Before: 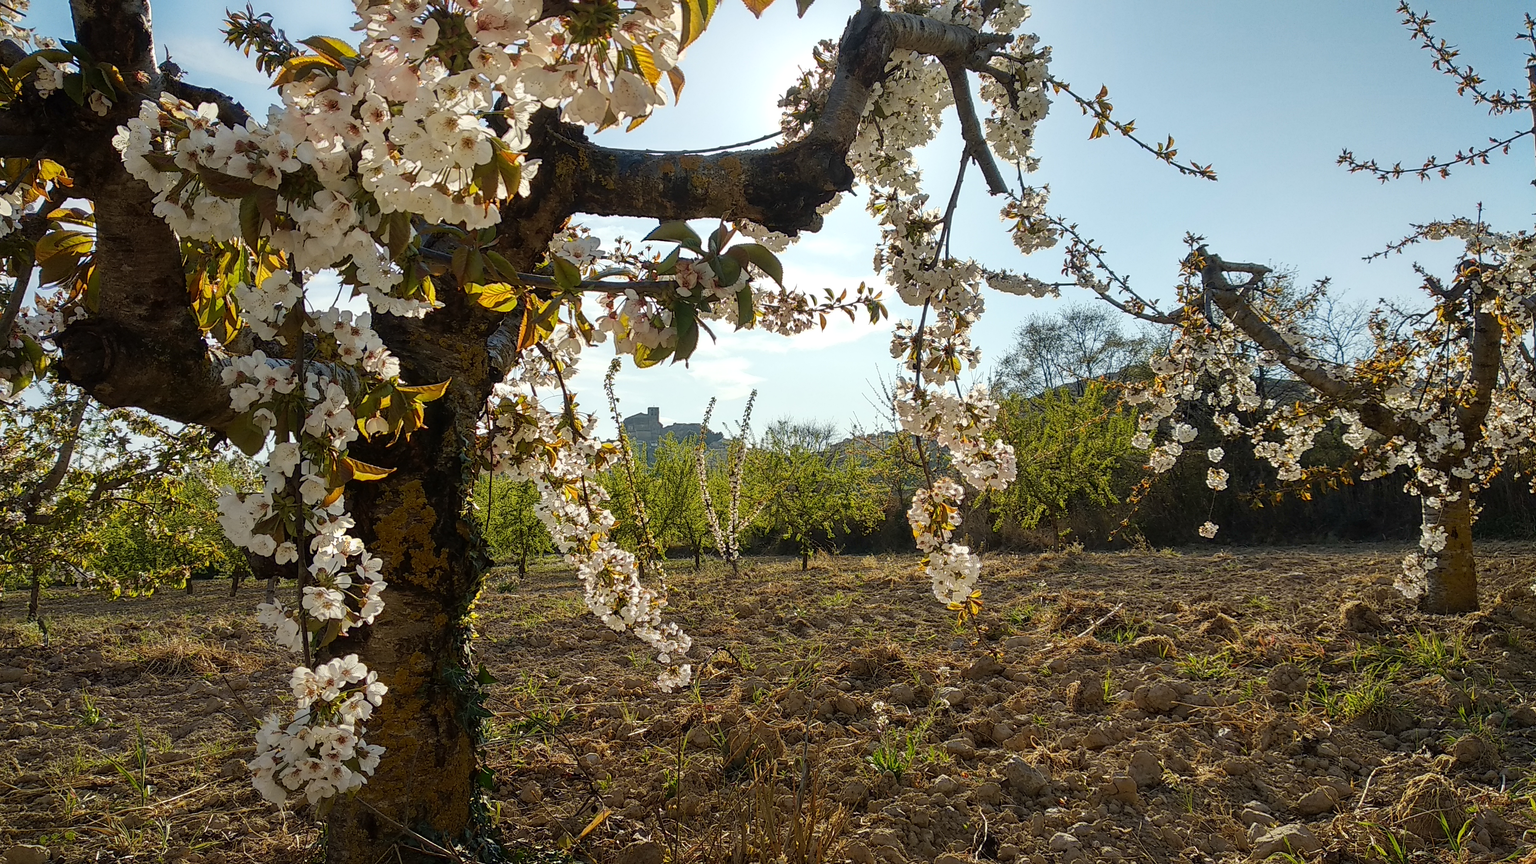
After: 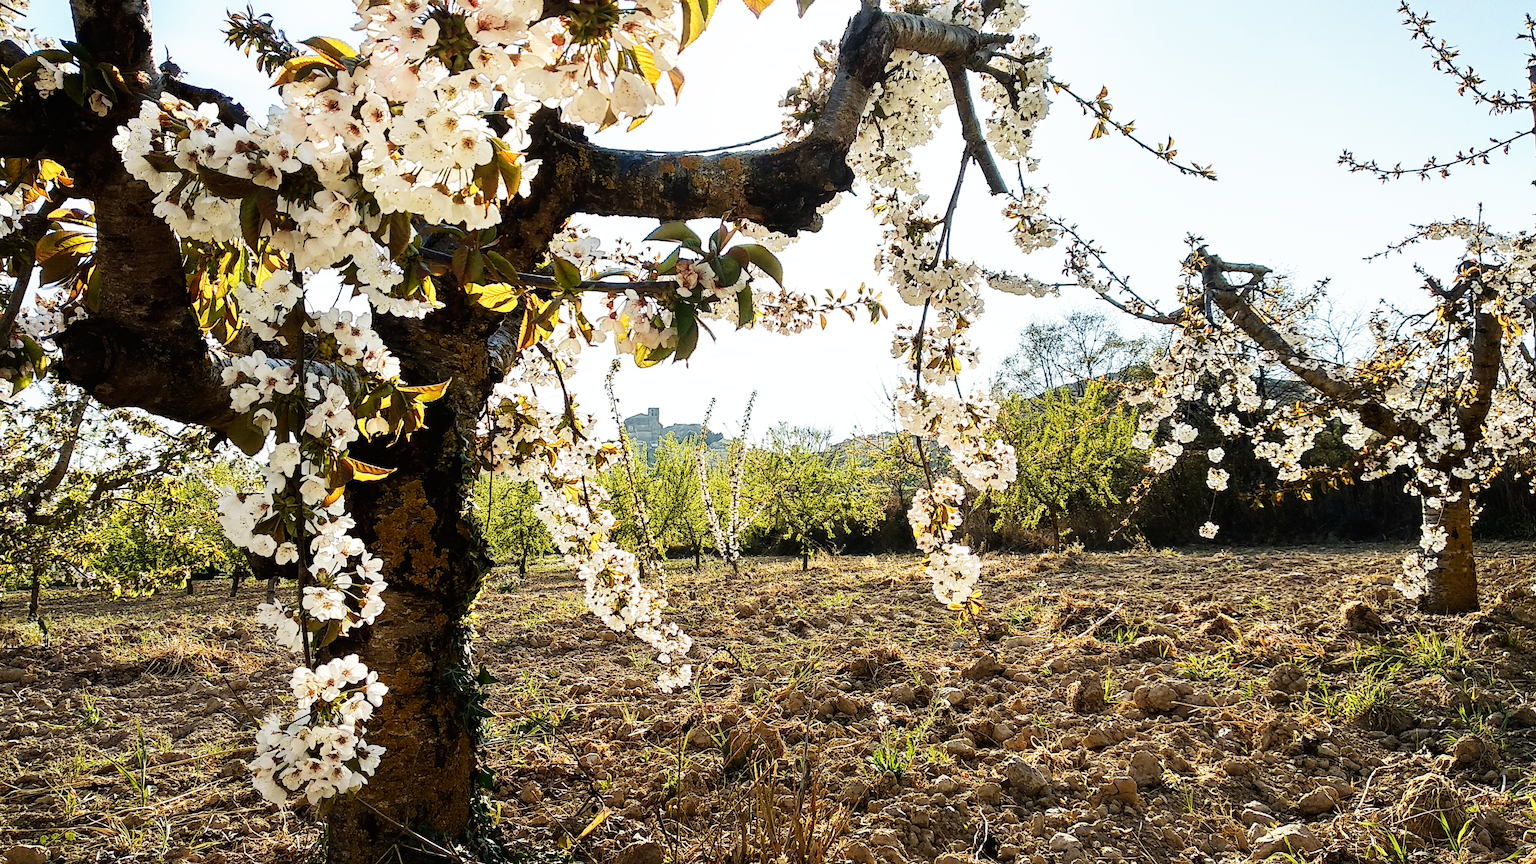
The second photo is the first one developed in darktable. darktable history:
base curve: curves: ch0 [(0, 0) (0.007, 0.004) (0.027, 0.03) (0.046, 0.07) (0.207, 0.54) (0.442, 0.872) (0.673, 0.972) (1, 1)], preserve colors none
contrast brightness saturation: contrast 0.108, saturation -0.167
